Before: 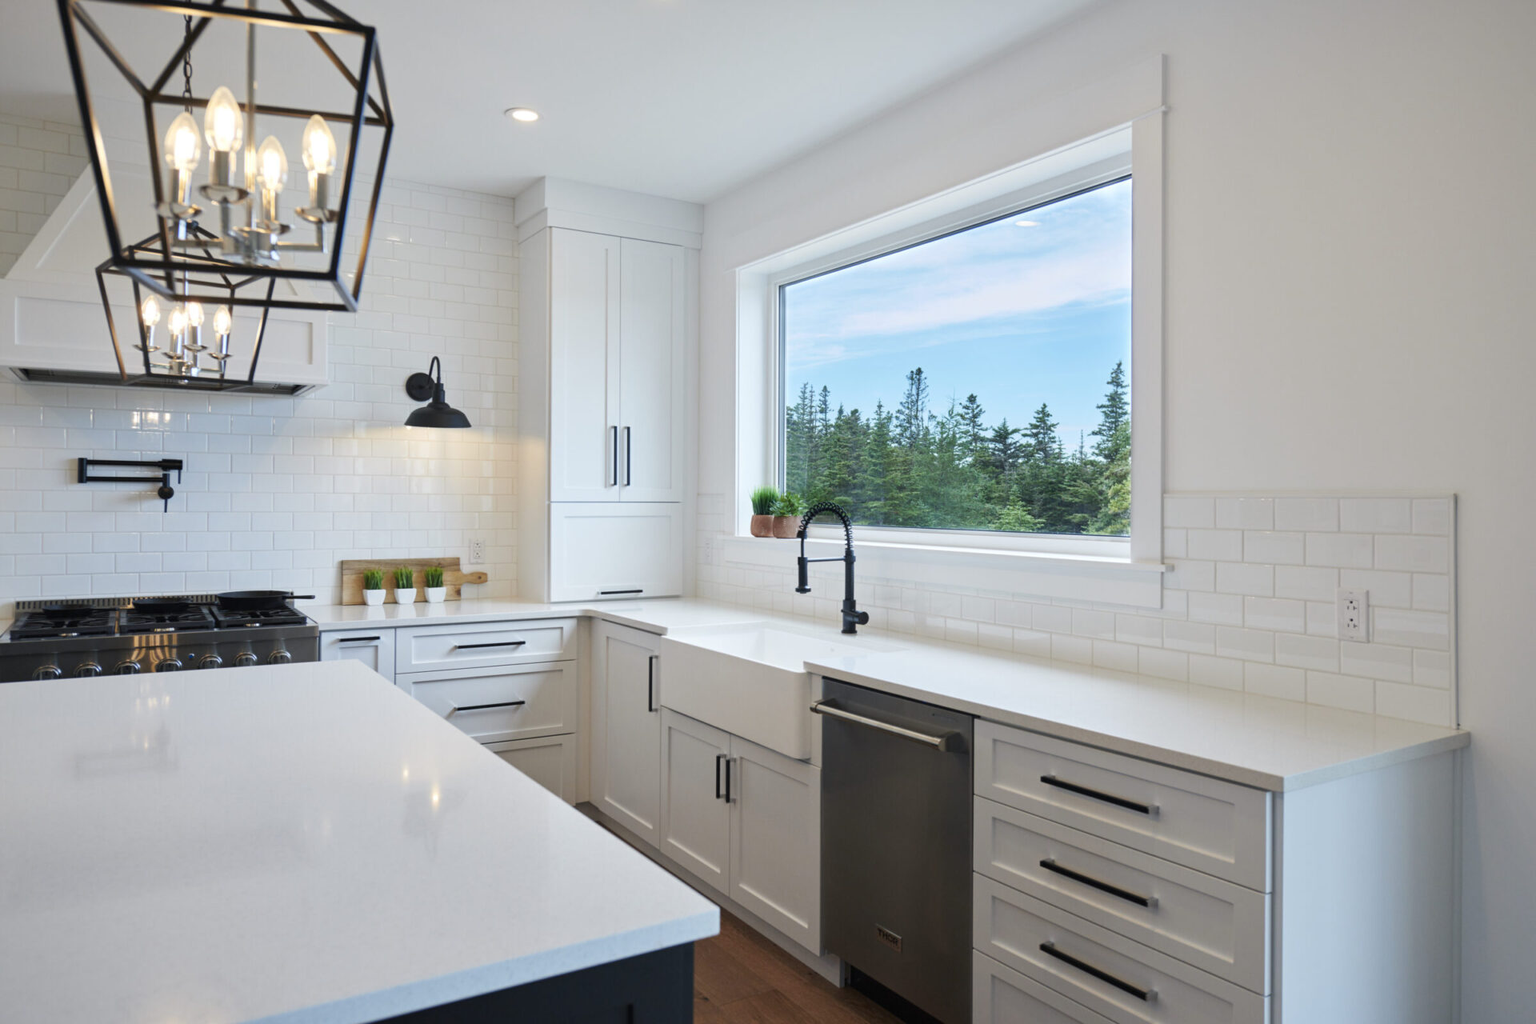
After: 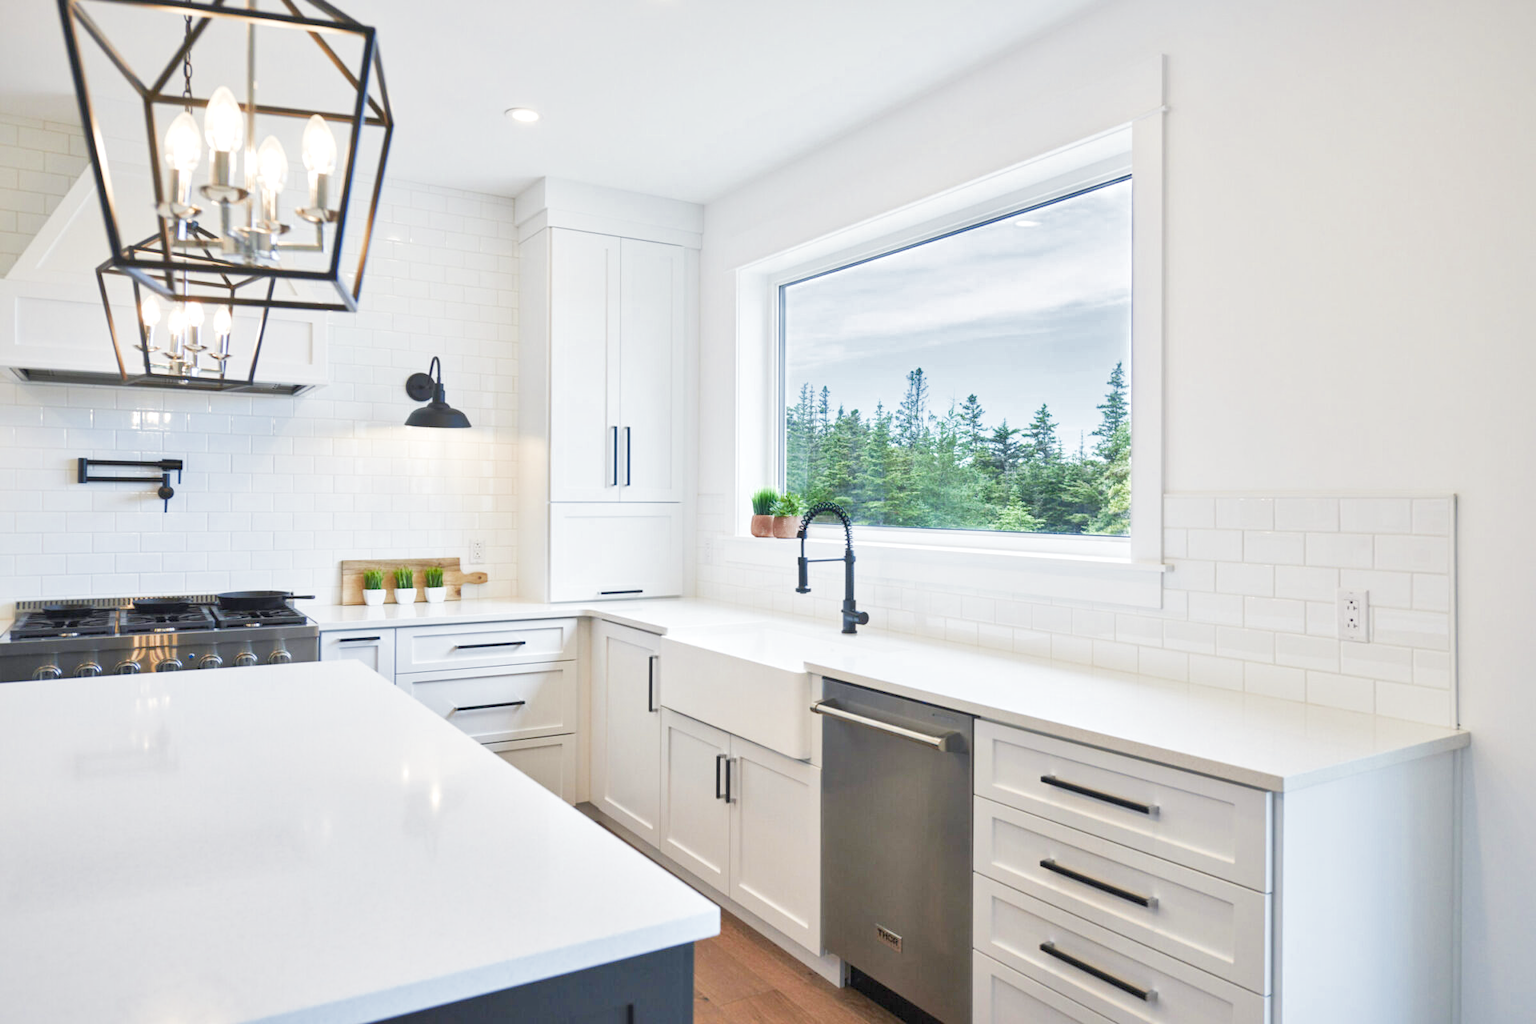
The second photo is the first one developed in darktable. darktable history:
shadows and highlights: radius 125.46, shadows 30.51, highlights -30.51, low approximation 0.01, soften with gaussian
filmic rgb: middle gray luminance 4.29%, black relative exposure -13 EV, white relative exposure 5 EV, threshold 6 EV, target black luminance 0%, hardness 5.19, latitude 59.69%, contrast 0.767, highlights saturation mix 5%, shadows ↔ highlights balance 25.95%, add noise in highlights 0, color science v3 (2019), use custom middle-gray values true, iterations of high-quality reconstruction 0, contrast in highlights soft, enable highlight reconstruction true
local contrast: mode bilateral grid, contrast 20, coarseness 50, detail 144%, midtone range 0.2
